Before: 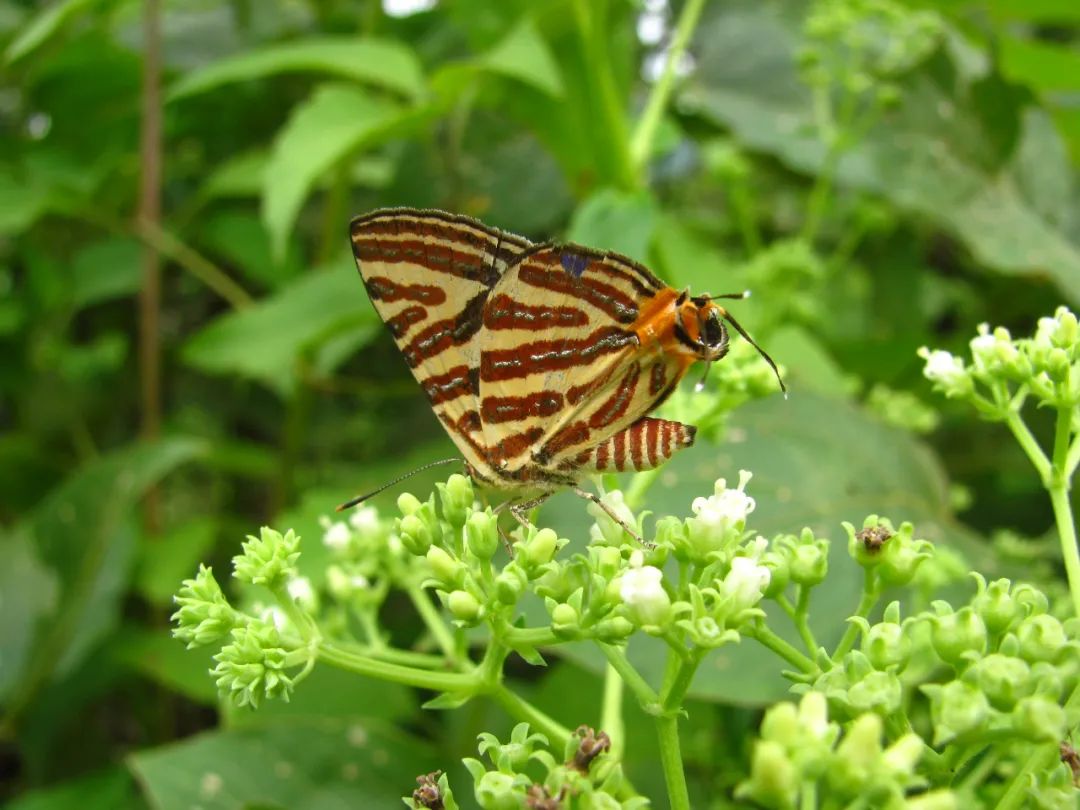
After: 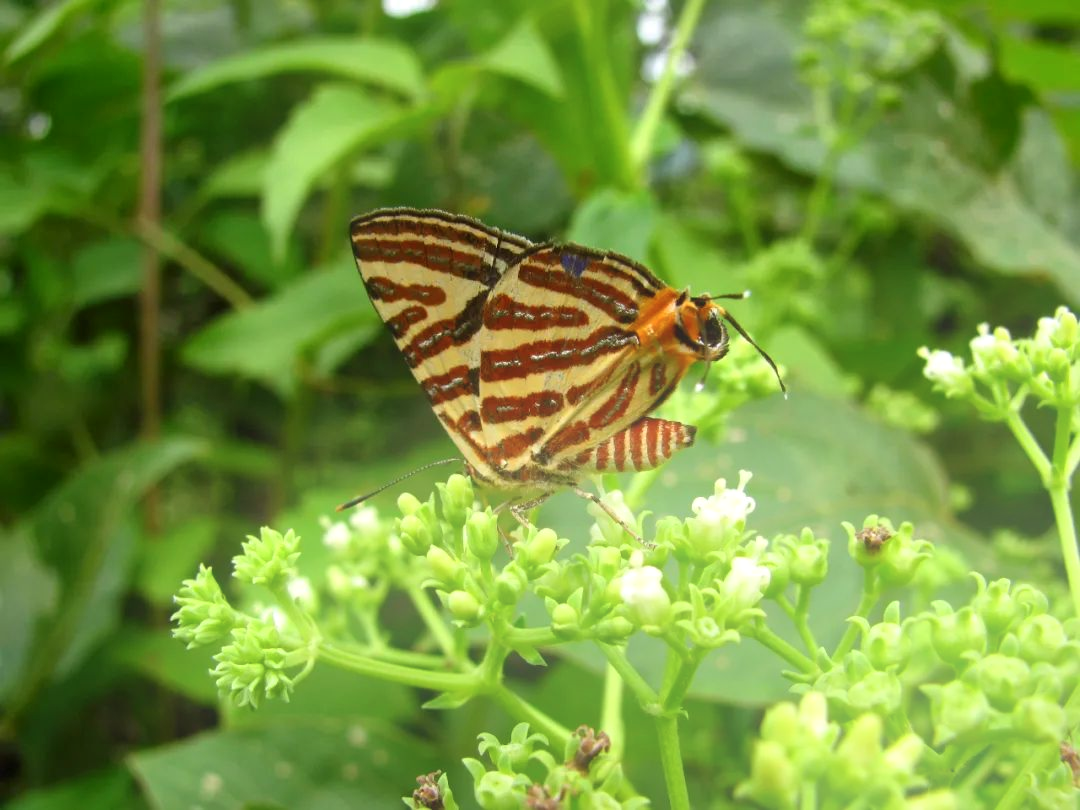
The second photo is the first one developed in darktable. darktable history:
bloom: on, module defaults
local contrast: mode bilateral grid, contrast 20, coarseness 50, detail 120%, midtone range 0.2
